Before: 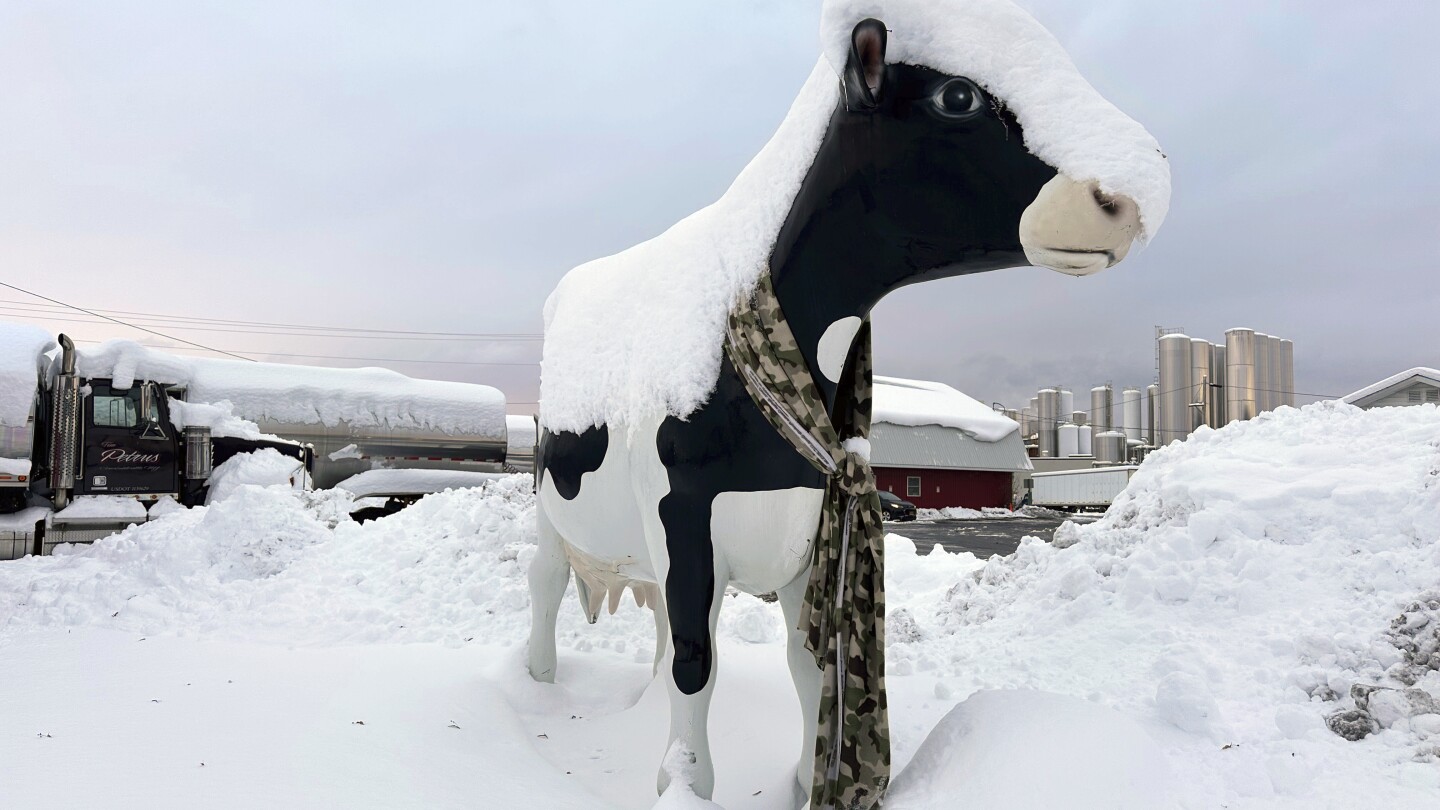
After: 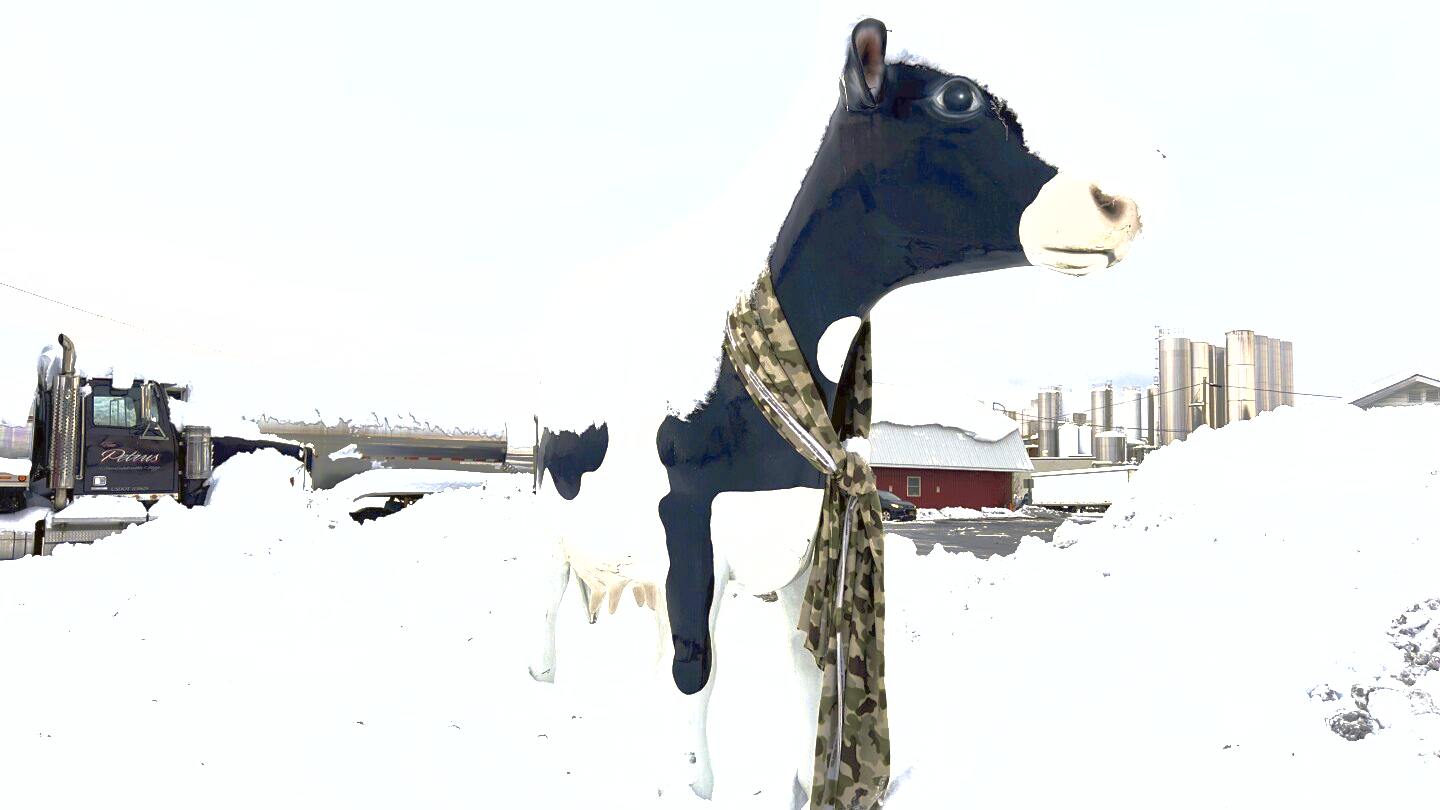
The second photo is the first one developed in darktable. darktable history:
shadows and highlights: on, module defaults
color contrast: green-magenta contrast 0.85, blue-yellow contrast 1.25, unbound 0
exposure: black level correction 0, exposure 1.45 EV, compensate exposure bias true, compensate highlight preservation false
